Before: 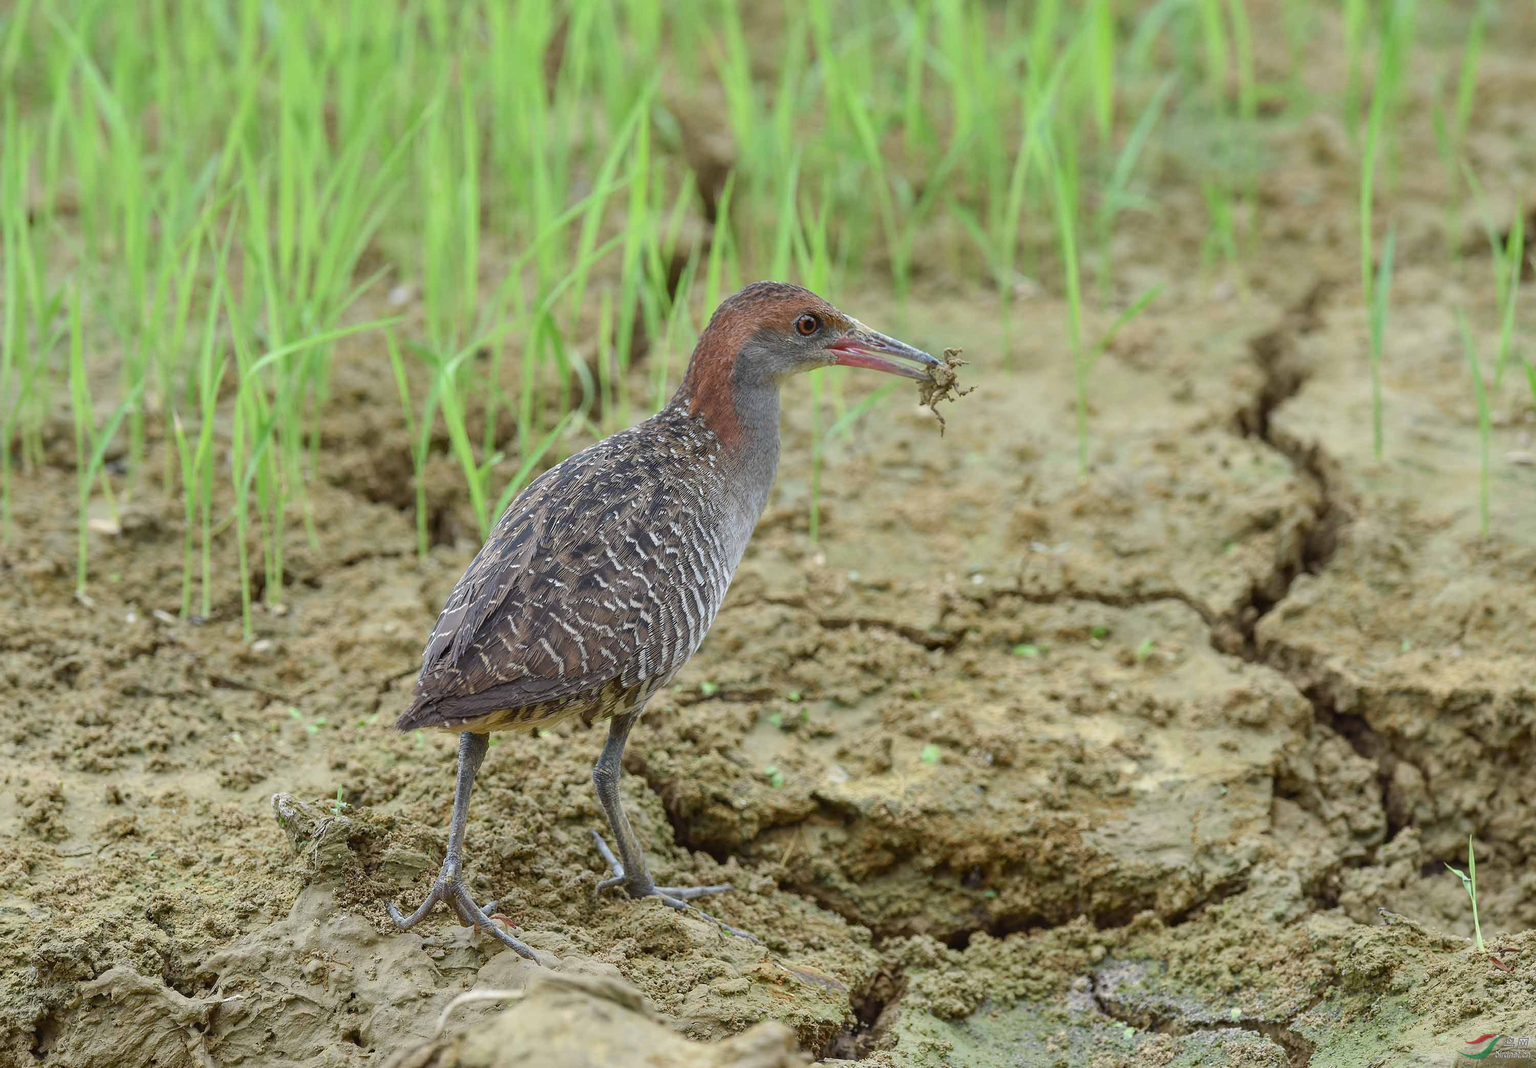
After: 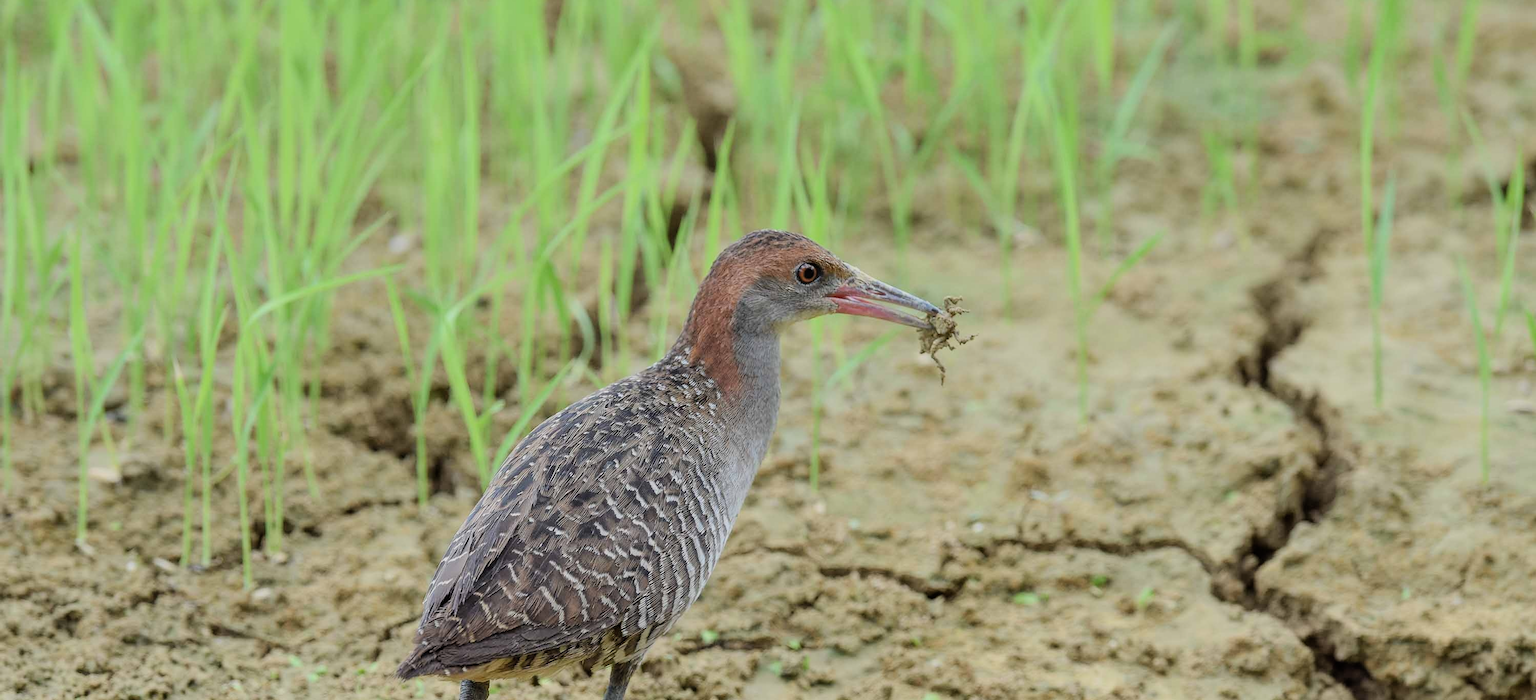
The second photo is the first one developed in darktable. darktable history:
crop and rotate: top 4.848%, bottom 29.503%
shadows and highlights: radius 44.78, white point adjustment 6.64, compress 79.65%, highlights color adjustment 78.42%, soften with gaussian
filmic rgb: black relative exposure -7.15 EV, white relative exposure 5.36 EV, hardness 3.02, color science v6 (2022)
